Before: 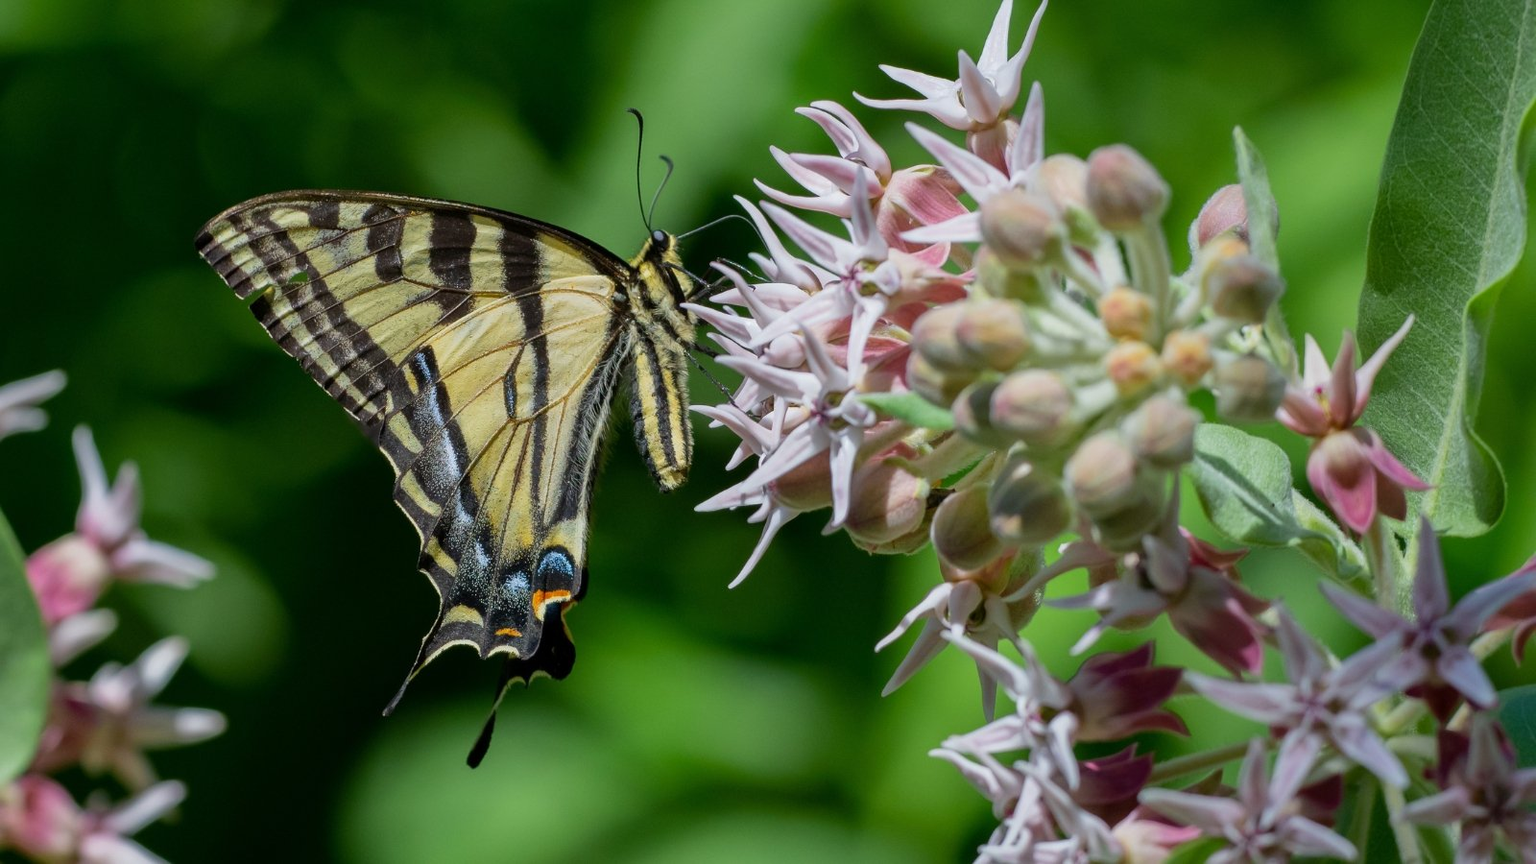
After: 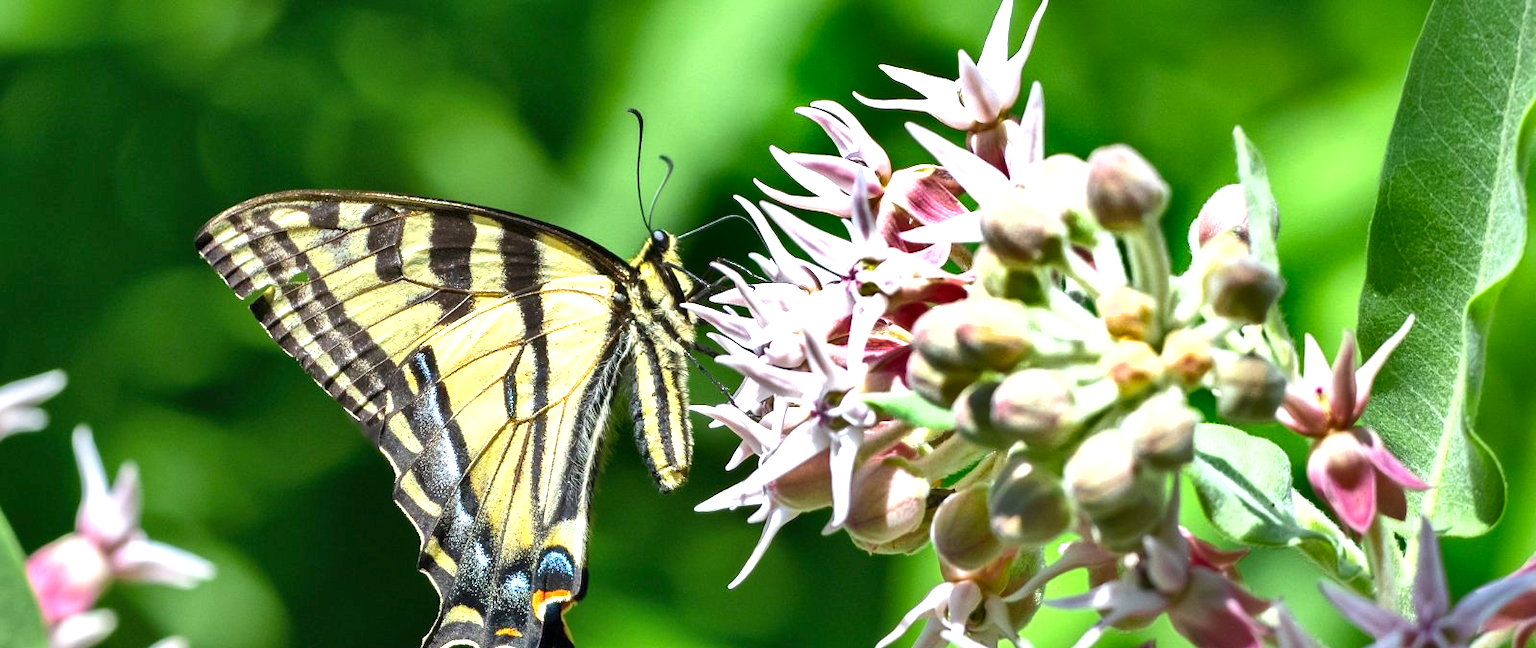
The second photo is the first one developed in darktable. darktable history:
crop: bottom 24.988%
exposure: black level correction 0, exposure 1.5 EV, compensate exposure bias true, compensate highlight preservation false
shadows and highlights: radius 100.41, shadows 50.55, highlights -64.36, highlights color adjustment 49.82%, soften with gaussian
